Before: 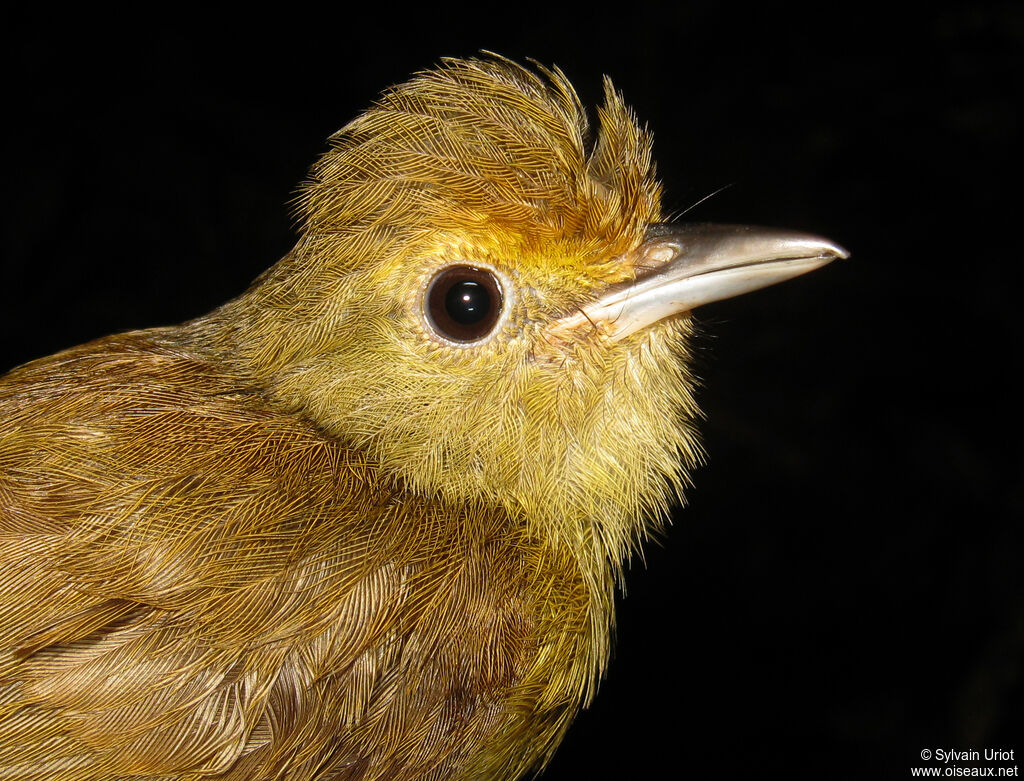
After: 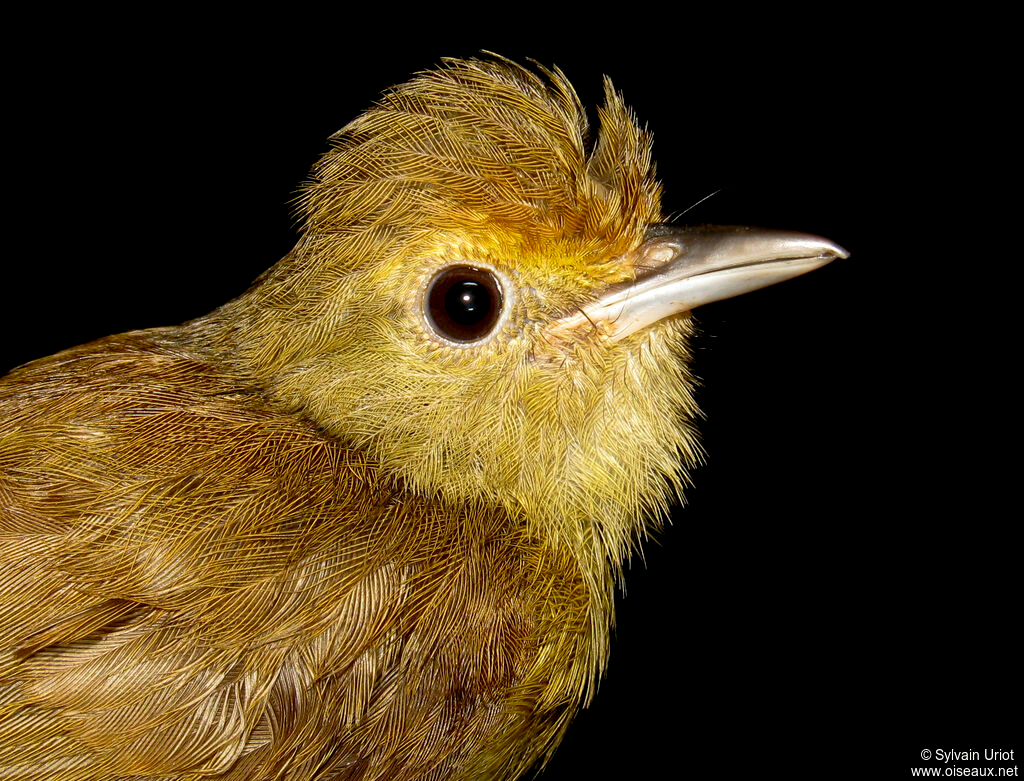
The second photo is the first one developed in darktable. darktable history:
exposure: black level correction 0.01, exposure 0.011 EV, compensate exposure bias true, compensate highlight preservation false
